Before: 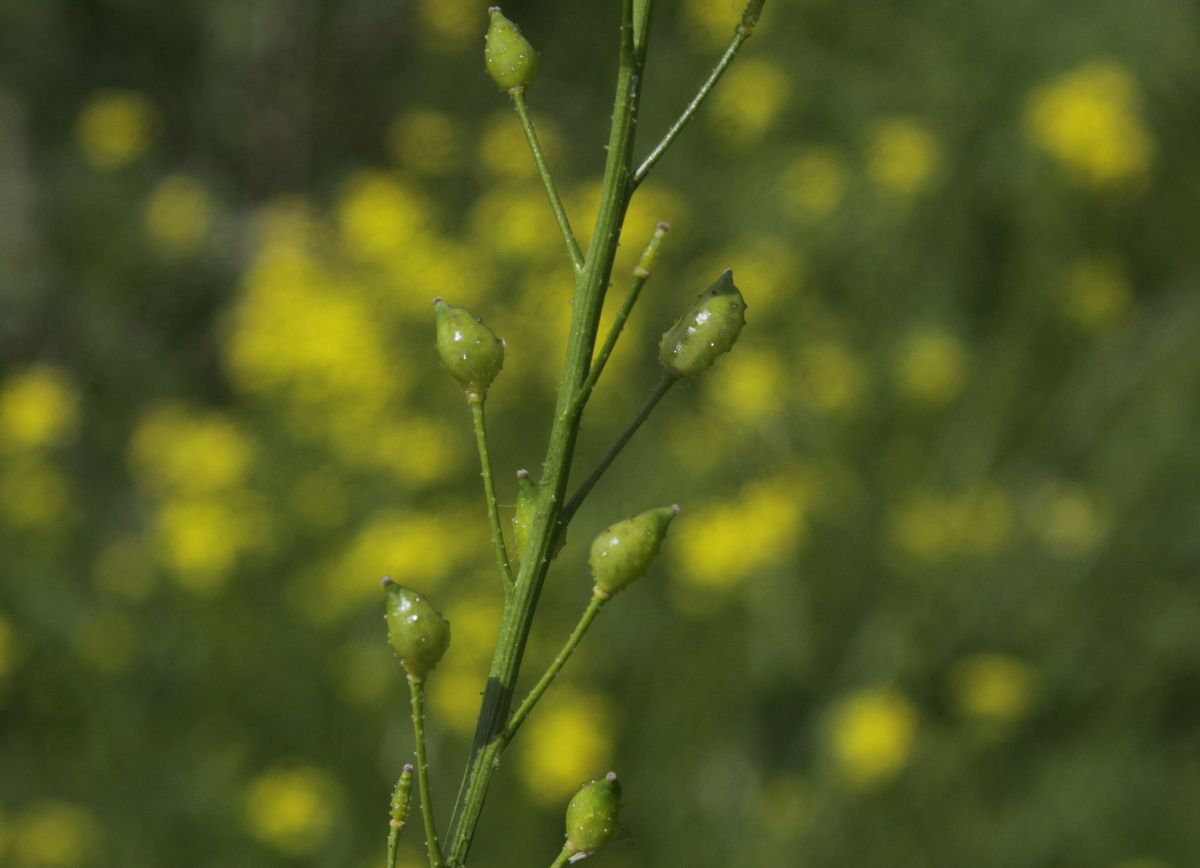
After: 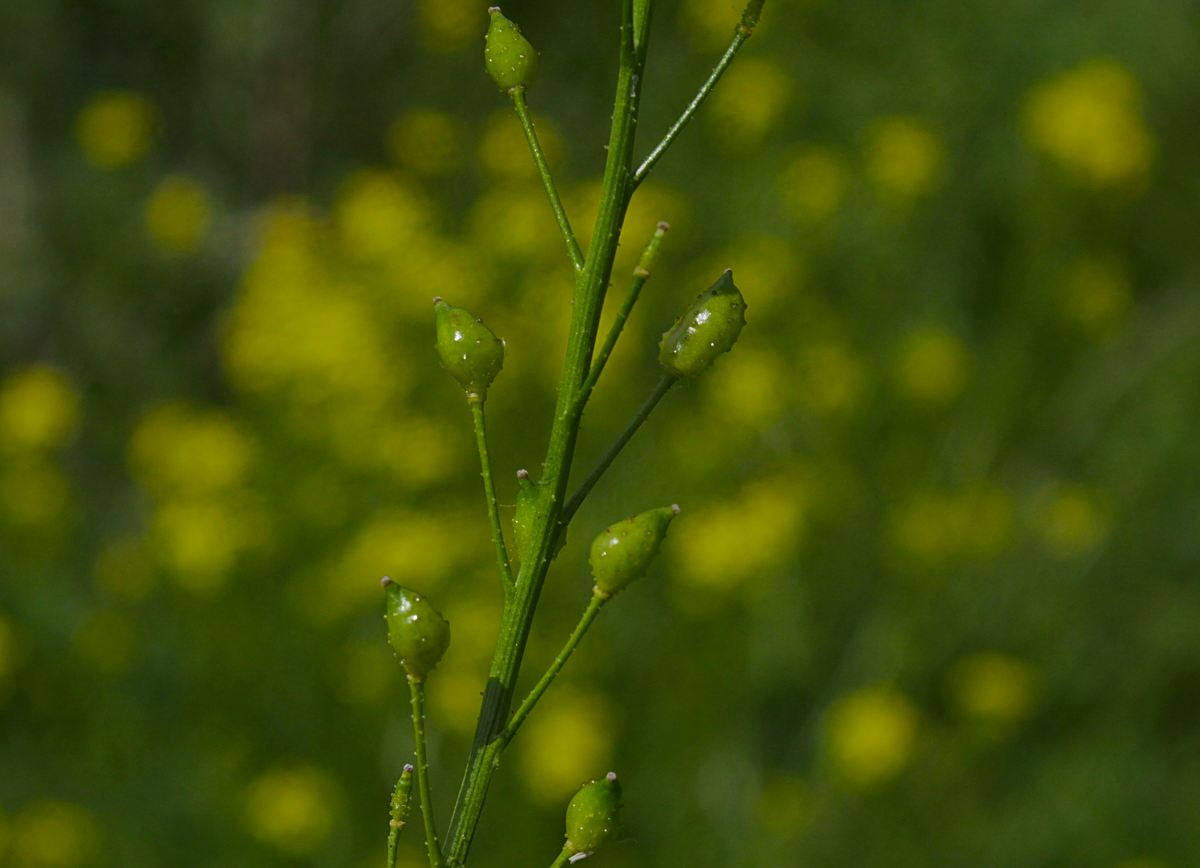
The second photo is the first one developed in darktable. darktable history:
sharpen: on, module defaults
exposure: exposure -0.156 EV, compensate highlight preservation false
color zones: curves: ch0 [(0, 0.425) (0.143, 0.422) (0.286, 0.42) (0.429, 0.419) (0.571, 0.419) (0.714, 0.42) (0.857, 0.422) (1, 0.425)]; ch1 [(0, 0.666) (0.143, 0.669) (0.286, 0.671) (0.429, 0.67) (0.571, 0.67) (0.714, 0.67) (0.857, 0.67) (1, 0.666)]
